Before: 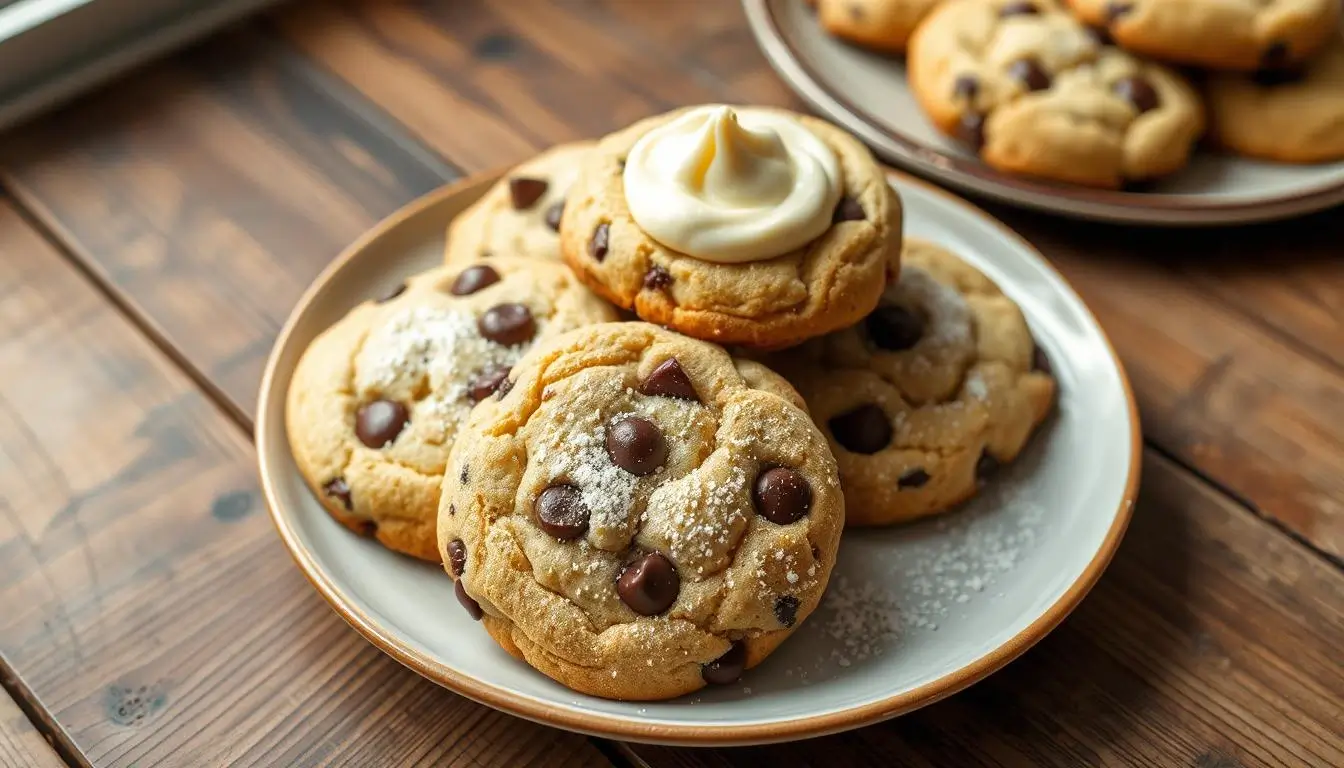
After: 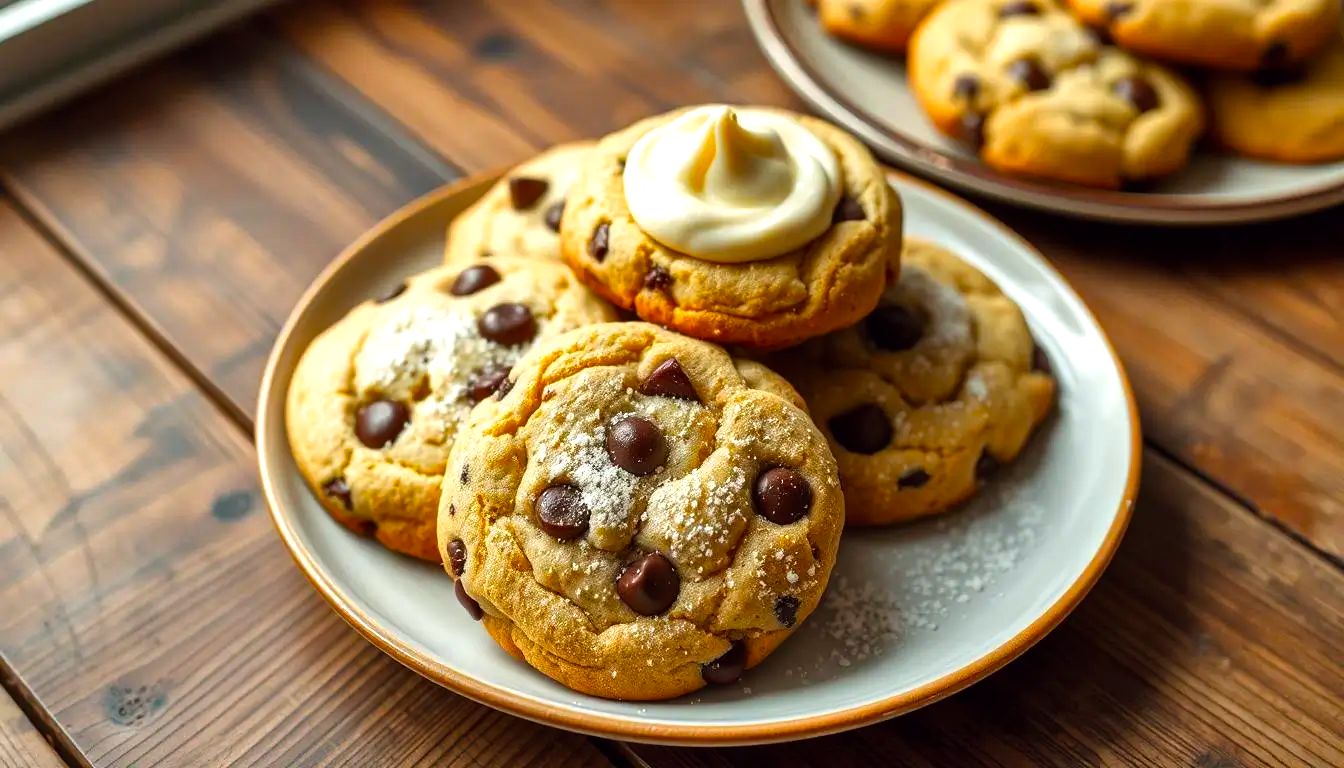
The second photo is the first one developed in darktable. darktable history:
color balance: lift [1, 1.001, 0.999, 1.001], gamma [1, 1.004, 1.007, 0.993], gain [1, 0.991, 0.987, 1.013], contrast 10%, output saturation 120%
shadows and highlights: soften with gaussian
